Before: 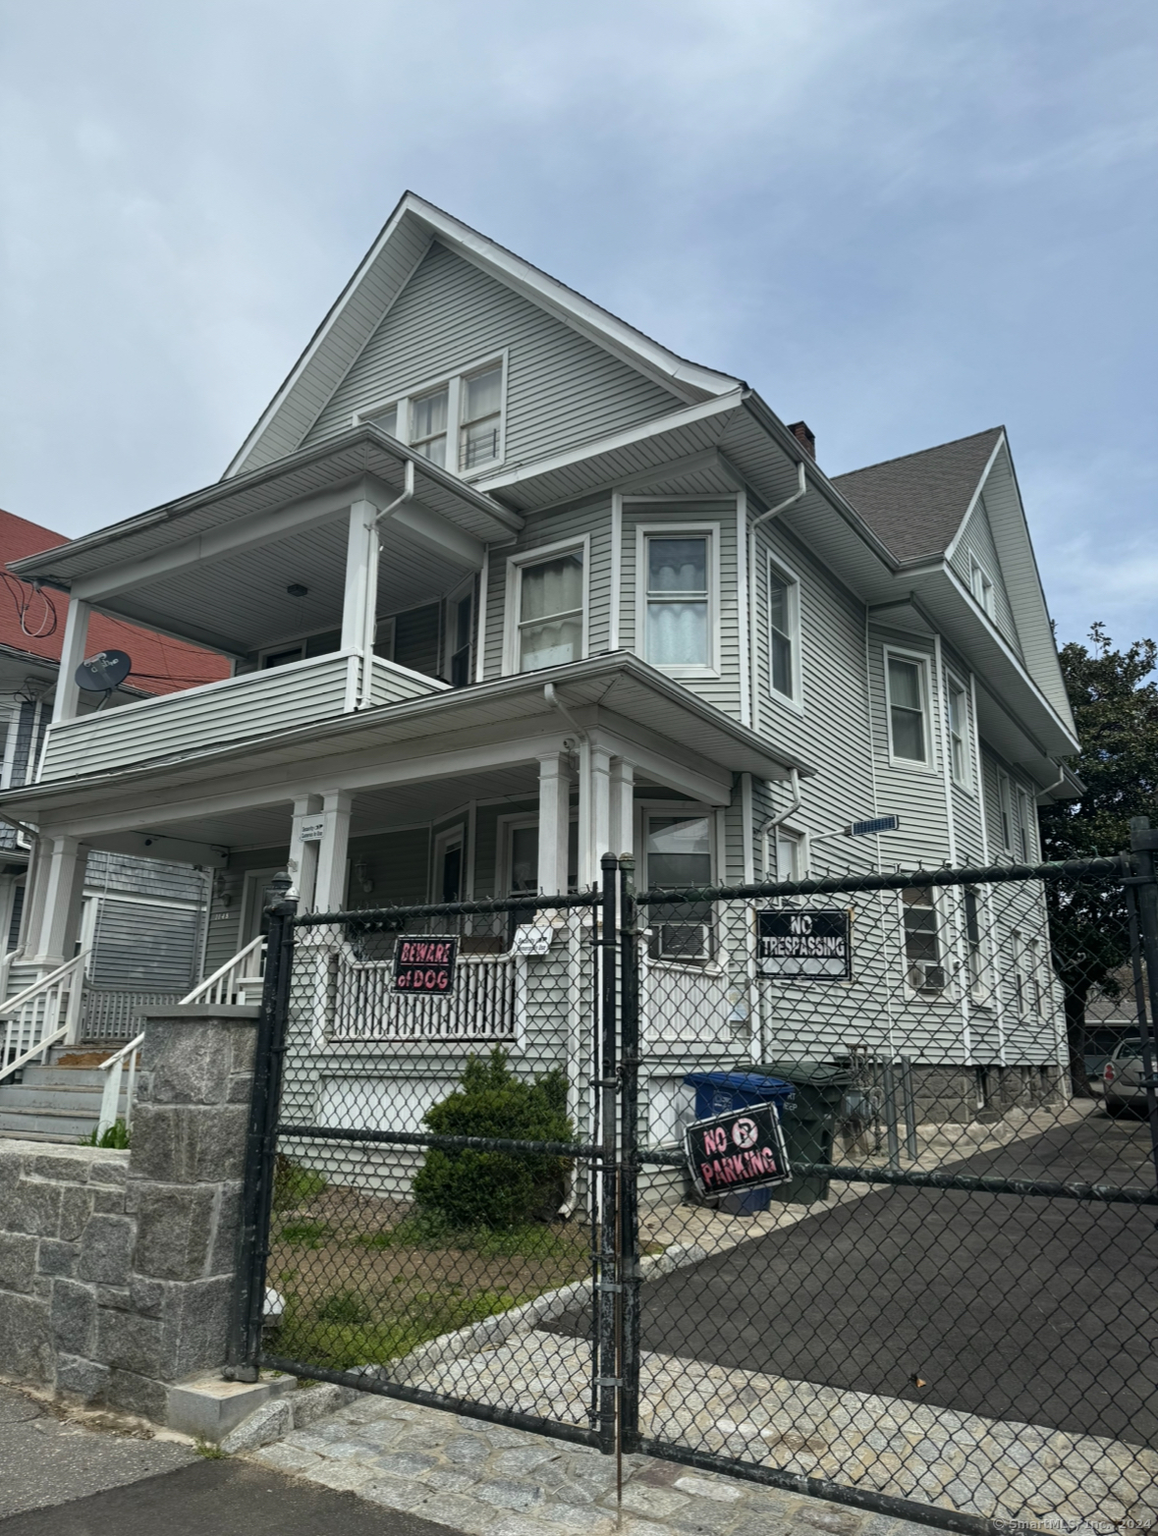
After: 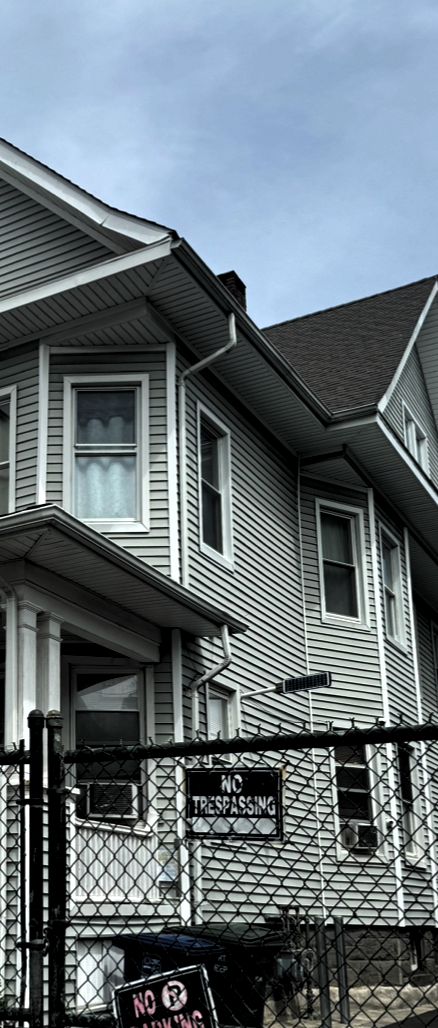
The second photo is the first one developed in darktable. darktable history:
crop and rotate: left 49.585%, top 10.133%, right 13.23%, bottom 24.126%
contrast brightness saturation: brightness -0.086
levels: levels [0.129, 0.519, 0.867]
tone equalizer: mask exposure compensation -0.513 EV
